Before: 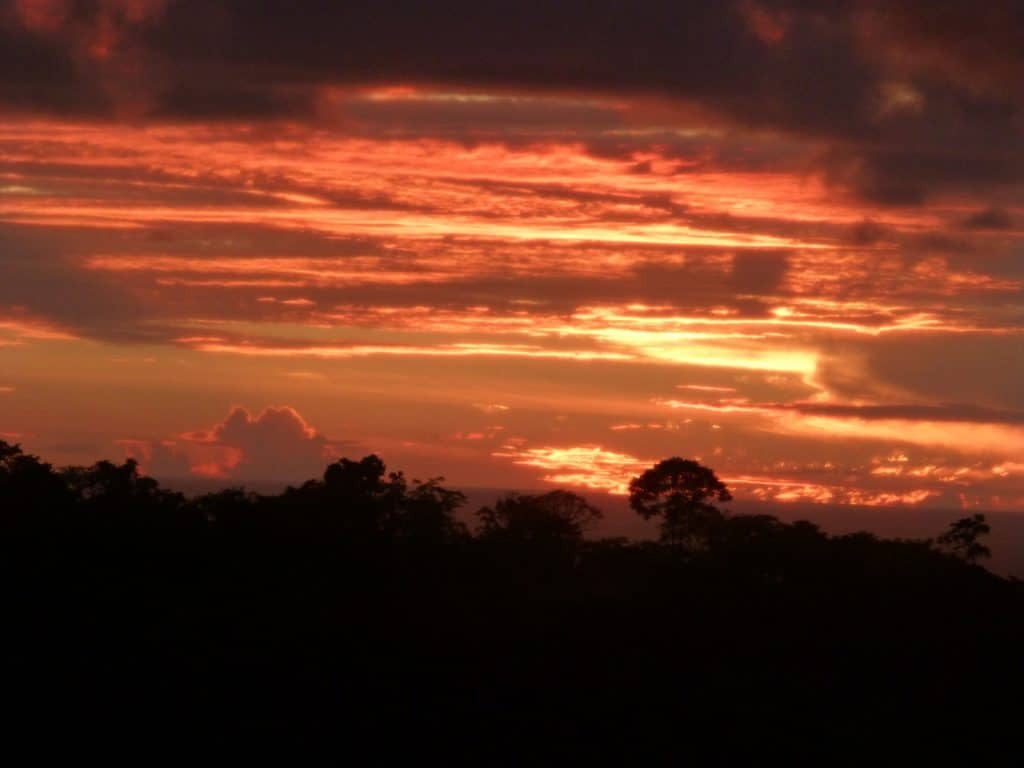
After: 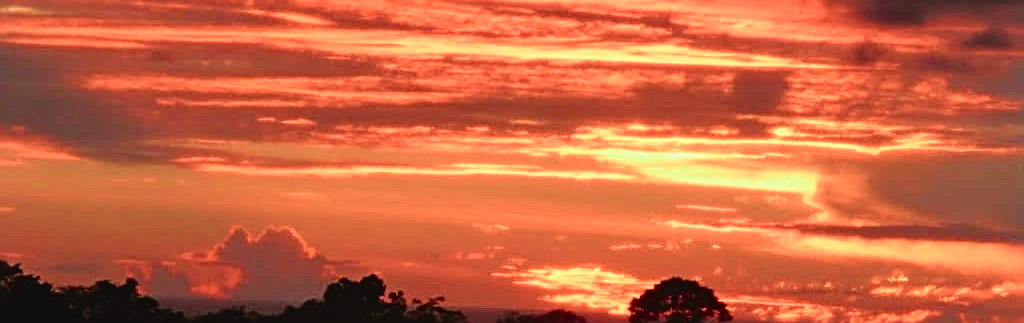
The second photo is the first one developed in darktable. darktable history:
tone curve: curves: ch0 [(0, 0.037) (0.045, 0.055) (0.155, 0.138) (0.29, 0.325) (0.428, 0.513) (0.604, 0.71) (0.824, 0.882) (1, 0.965)]; ch1 [(0, 0) (0.339, 0.334) (0.445, 0.419) (0.476, 0.454) (0.498, 0.498) (0.53, 0.515) (0.557, 0.556) (0.609, 0.649) (0.716, 0.746) (1, 1)]; ch2 [(0, 0) (0.327, 0.318) (0.417, 0.426) (0.46, 0.453) (0.502, 0.5) (0.526, 0.52) (0.554, 0.541) (0.626, 0.65) (0.749, 0.746) (1, 1)], color space Lab, independent channels, preserve colors none
sharpen: radius 2.836, amount 0.722
color zones: curves: ch0 [(0, 0.5) (0.143, 0.5) (0.286, 0.5) (0.429, 0.5) (0.62, 0.489) (0.714, 0.445) (0.844, 0.496) (1, 0.5)]; ch1 [(0, 0.5) (0.143, 0.5) (0.286, 0.5) (0.429, 0.5) (0.571, 0.5) (0.714, 0.523) (0.857, 0.5) (1, 0.5)], mix 25.37%
crop and rotate: top 23.474%, bottom 34.426%
